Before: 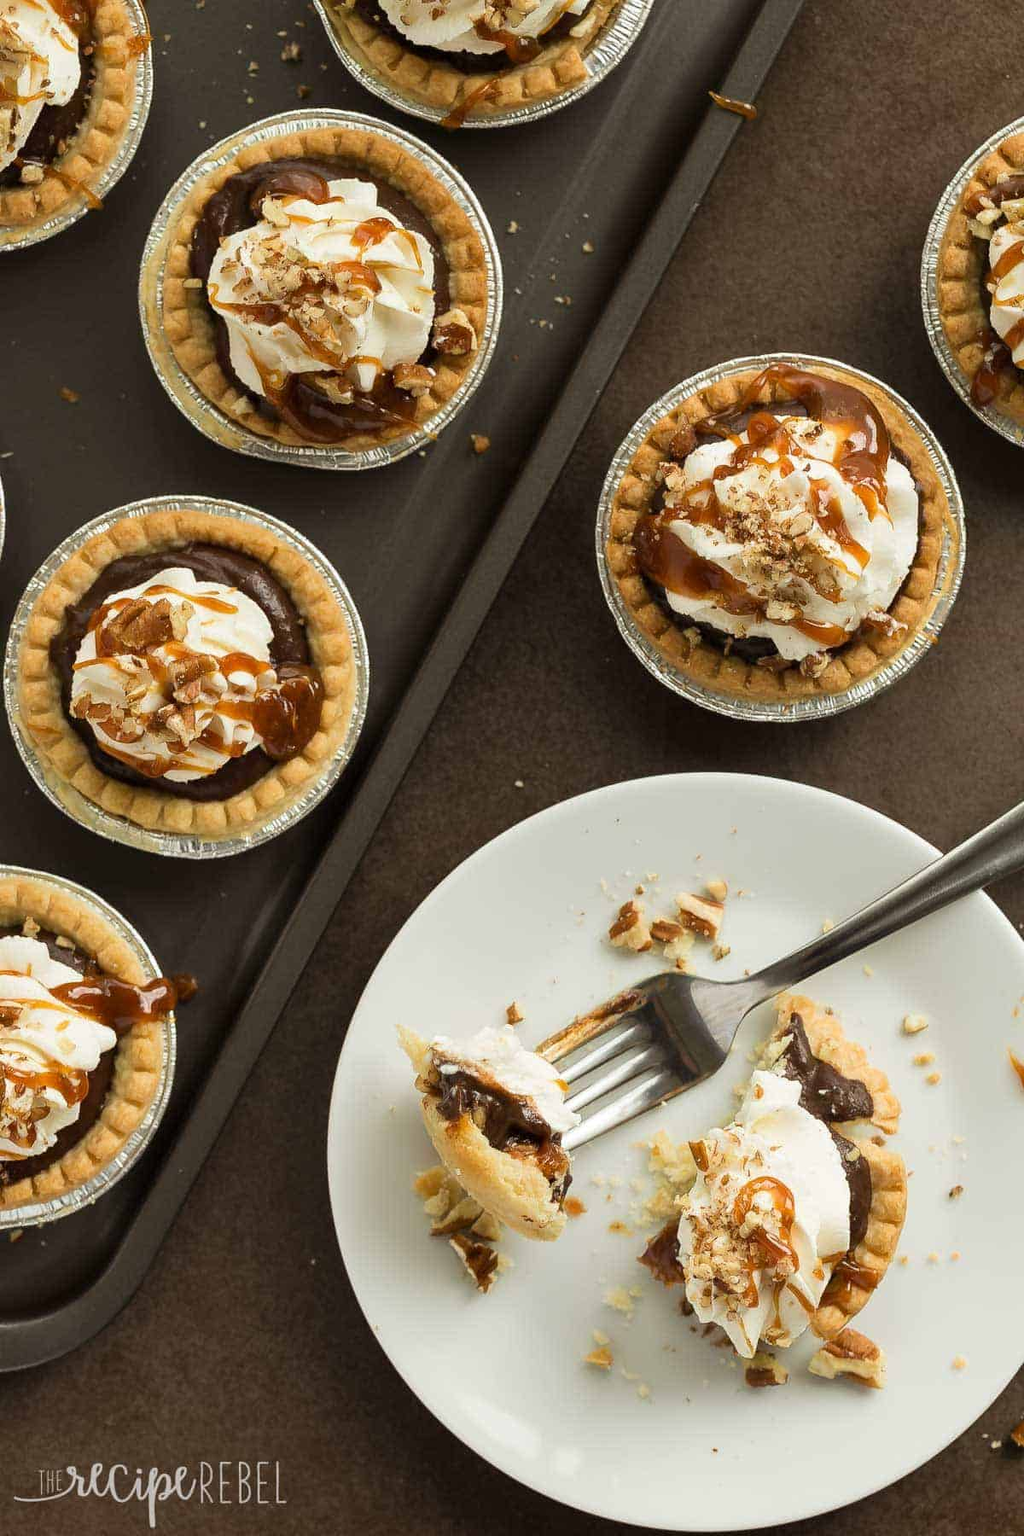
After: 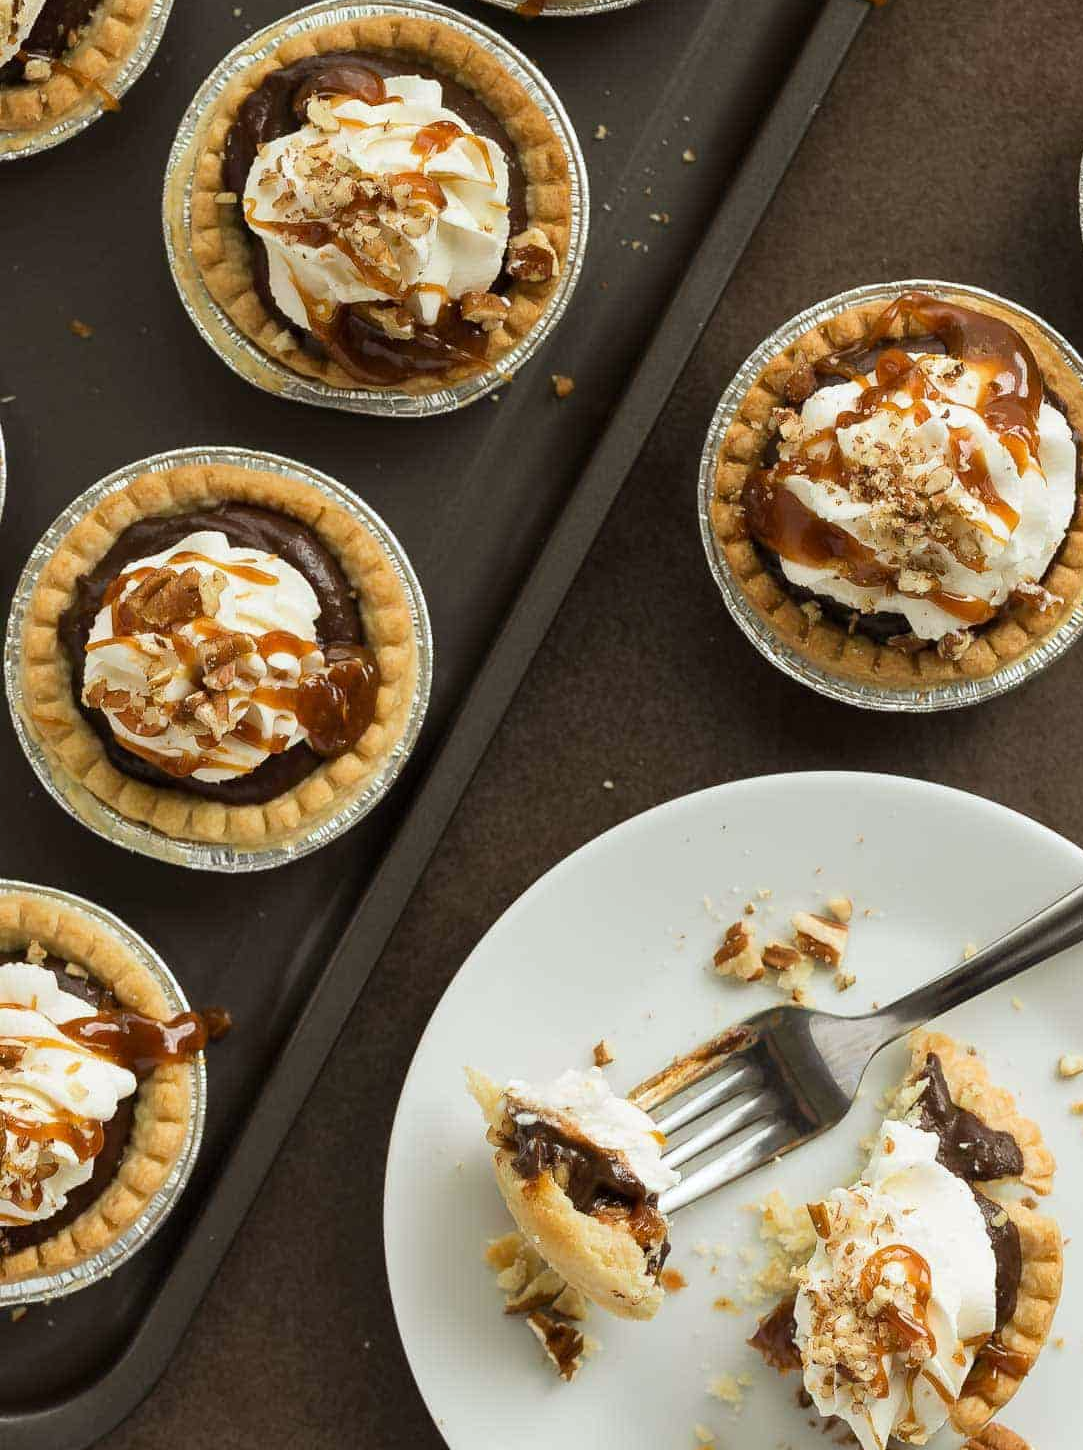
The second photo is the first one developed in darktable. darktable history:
white balance: red 0.988, blue 1.017
crop: top 7.49%, right 9.717%, bottom 11.943%
